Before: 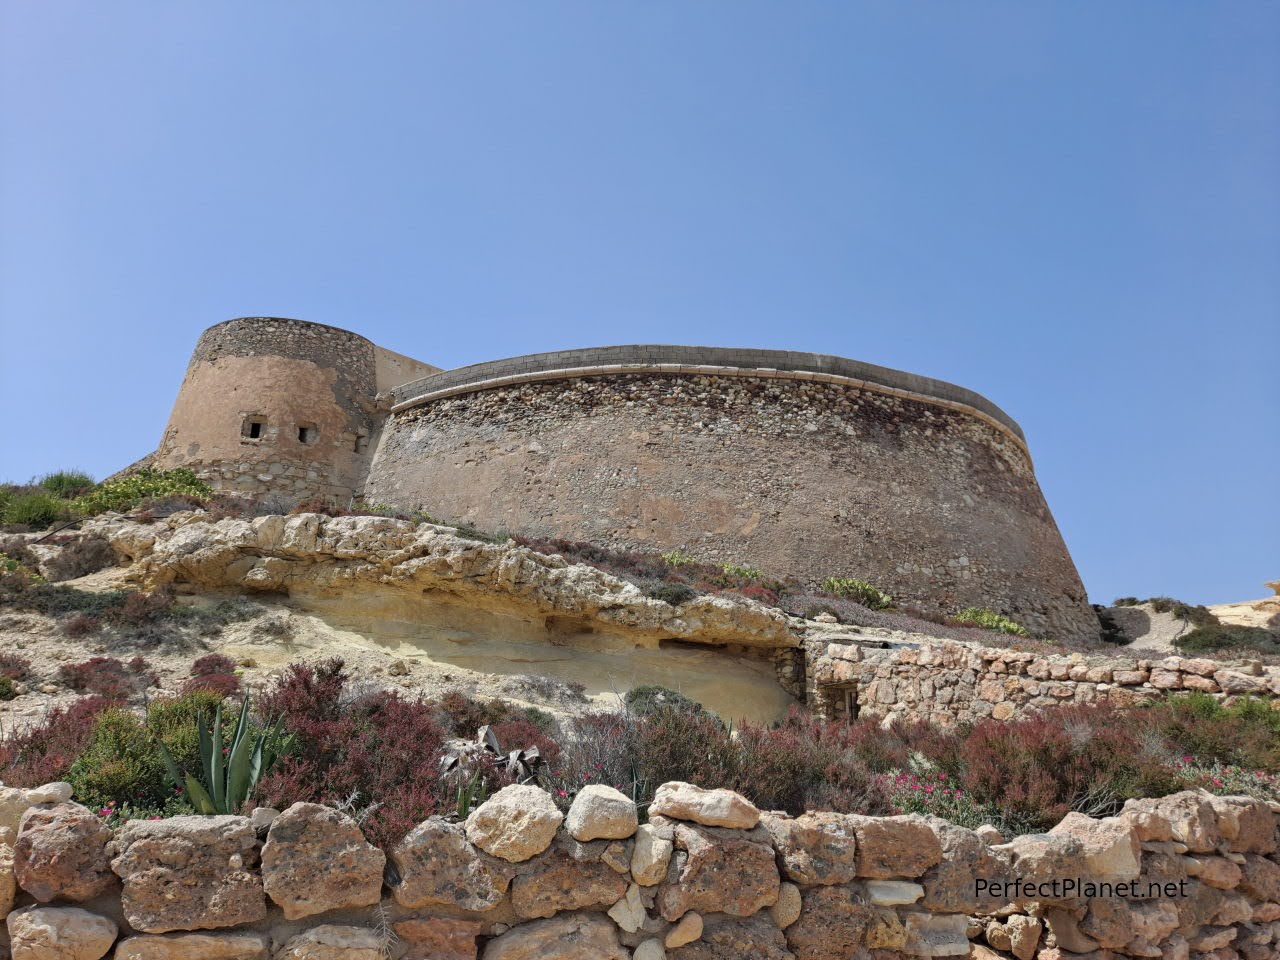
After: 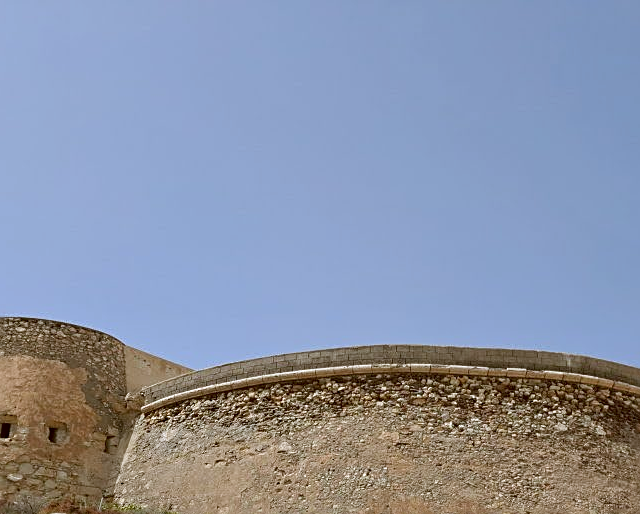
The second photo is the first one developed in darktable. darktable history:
color correction: highlights a* -0.482, highlights b* 0.161, shadows a* 4.66, shadows b* 20.72
sharpen: on, module defaults
crop: left 19.556%, right 30.401%, bottom 46.458%
